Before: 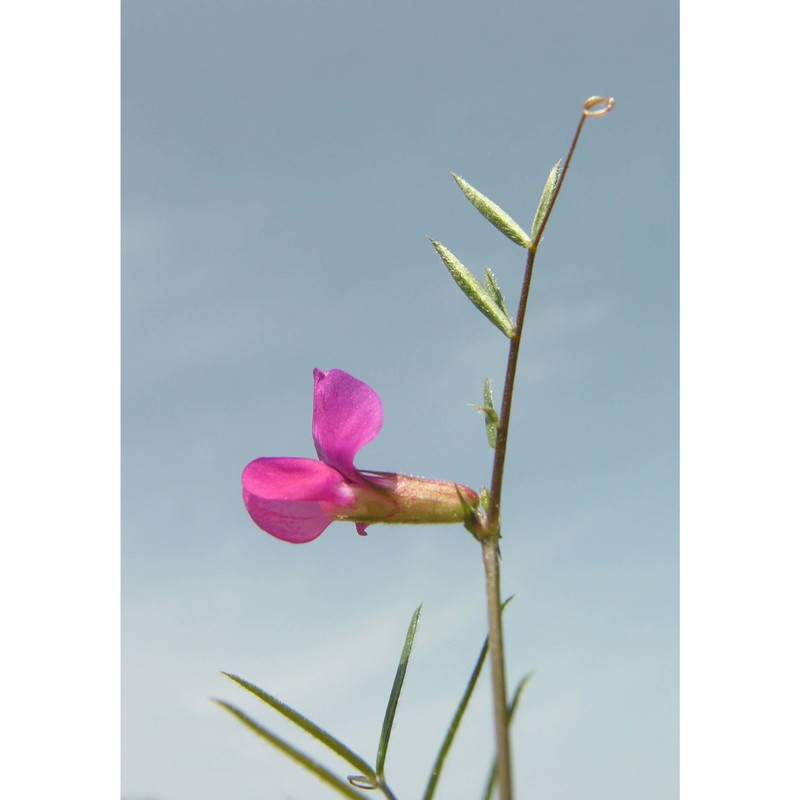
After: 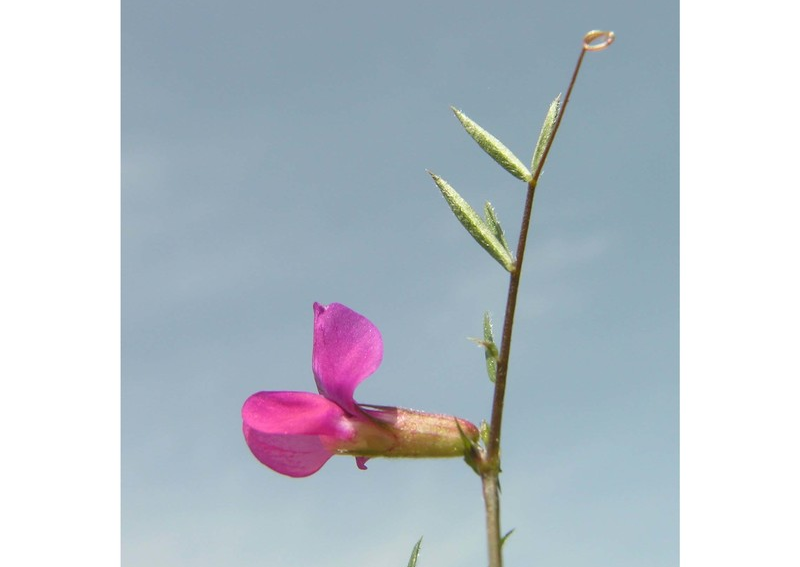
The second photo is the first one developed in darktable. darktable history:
crop and rotate: top 8.485%, bottom 20.6%
